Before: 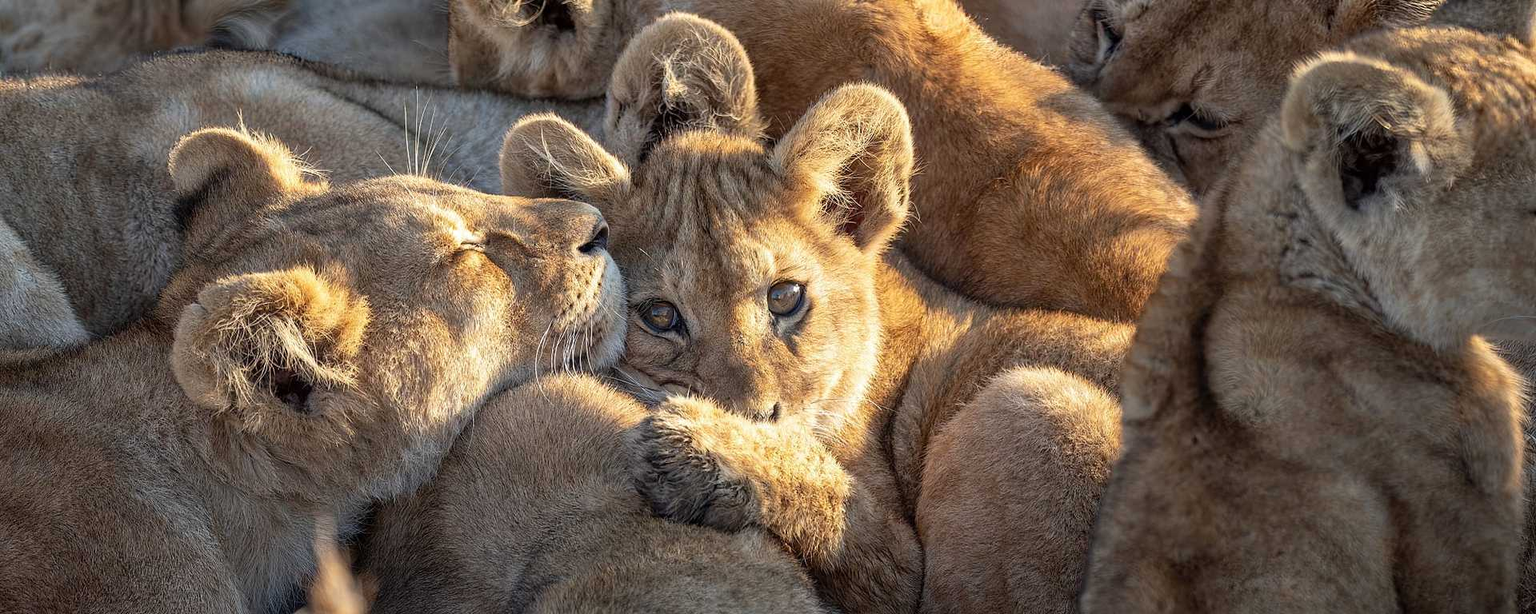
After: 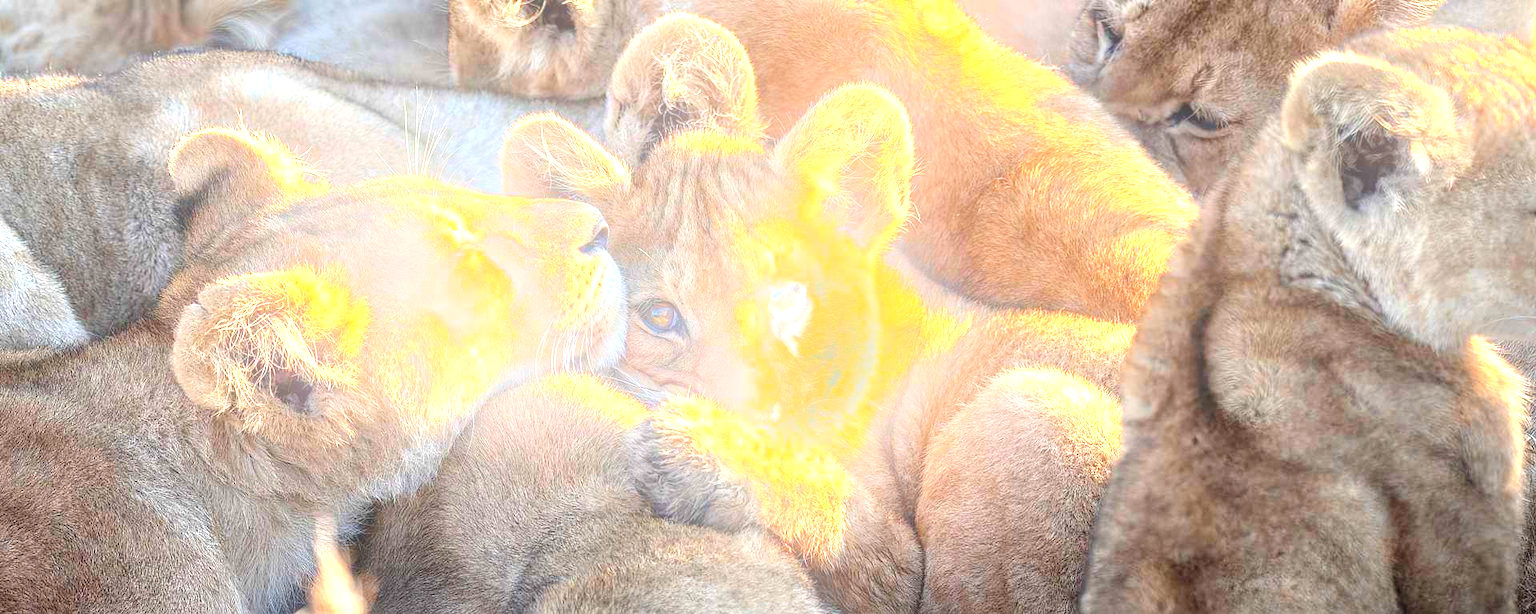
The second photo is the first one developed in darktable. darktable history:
exposure: black level correction 0, exposure 2 EV, compensate highlight preservation false
bloom: on, module defaults
